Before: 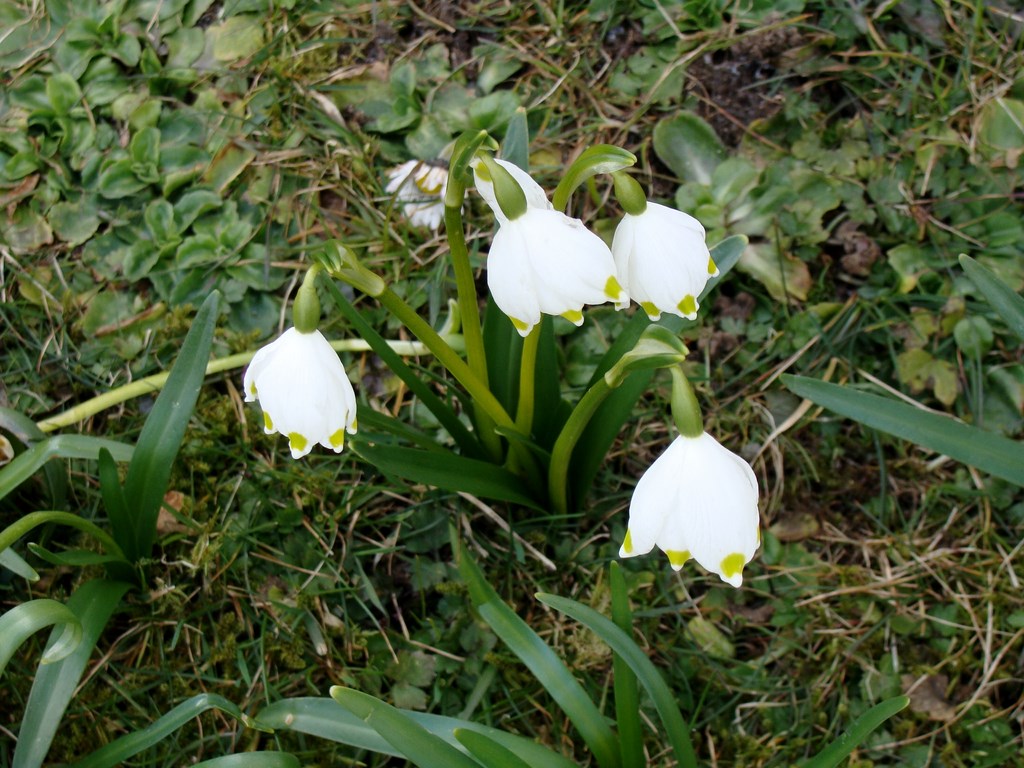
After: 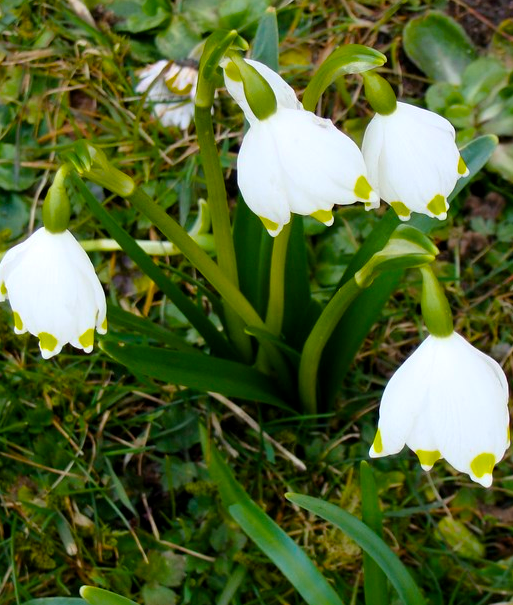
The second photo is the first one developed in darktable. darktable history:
crop and rotate: angle 0.016°, left 24.425%, top 13.106%, right 25.408%, bottom 7.961%
exposure: black level correction 0.001, exposure 0.016 EV, compensate highlight preservation false
color balance rgb: linear chroma grading › mid-tones 7.726%, perceptual saturation grading › global saturation 25.521%, global vibrance 34.827%
